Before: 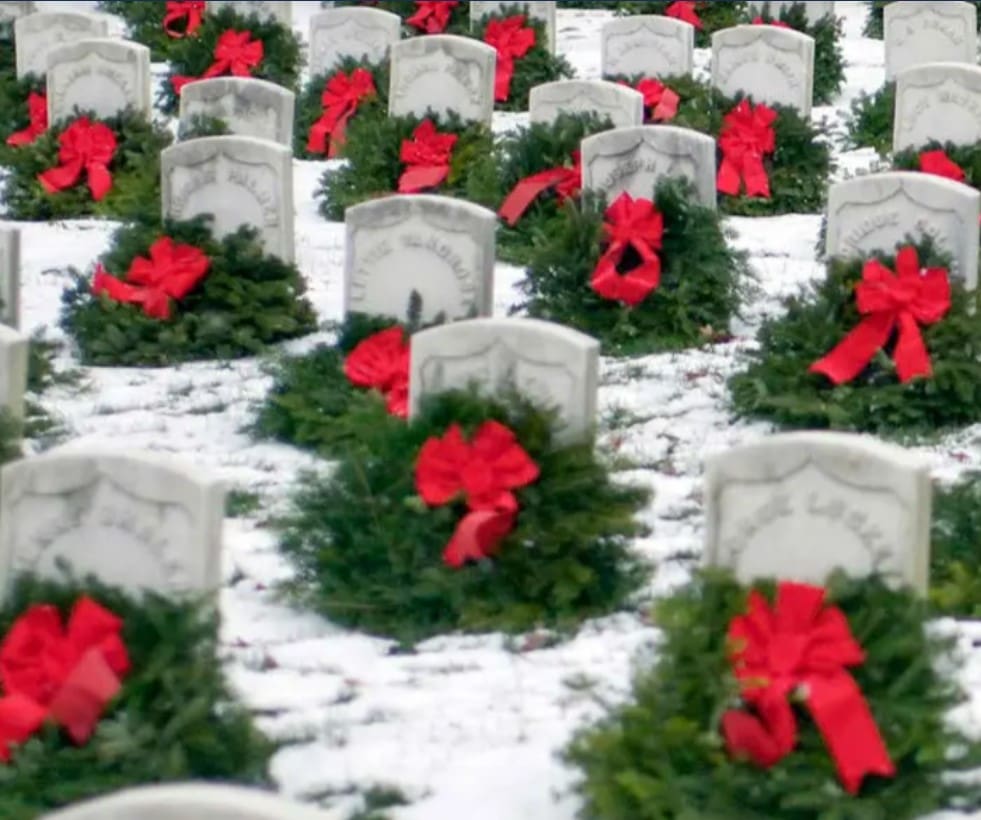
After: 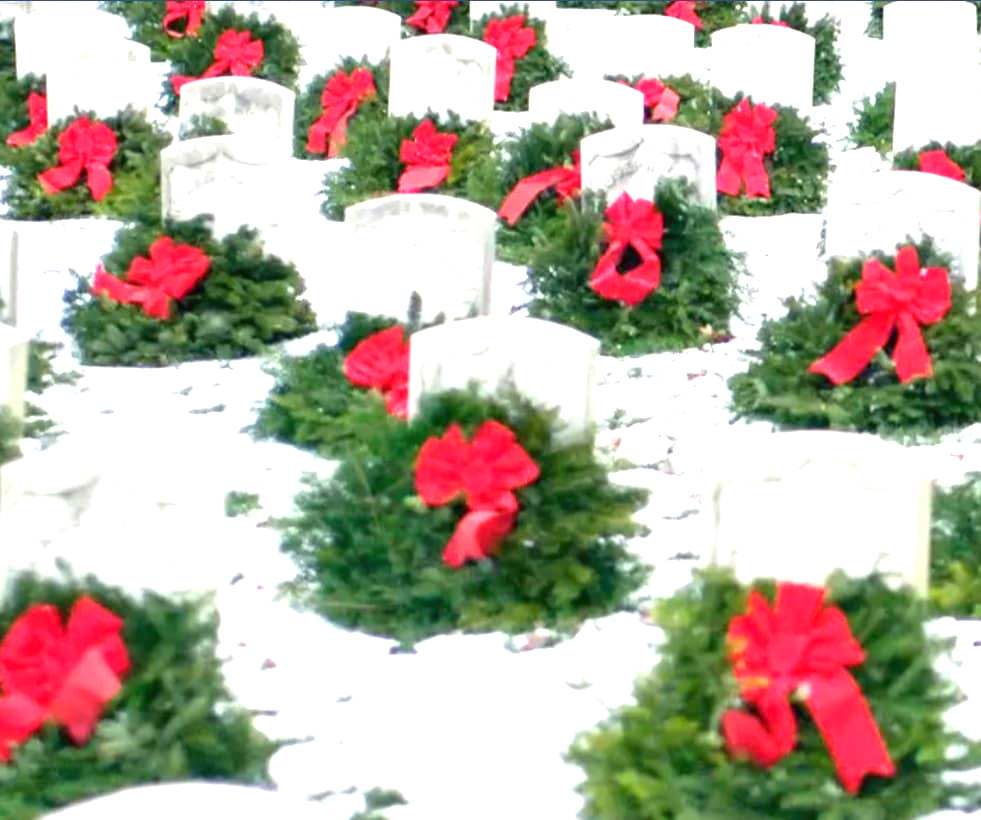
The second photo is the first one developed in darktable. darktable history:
exposure: black level correction 0, exposure 1.521 EV, compensate exposure bias true, compensate highlight preservation false
